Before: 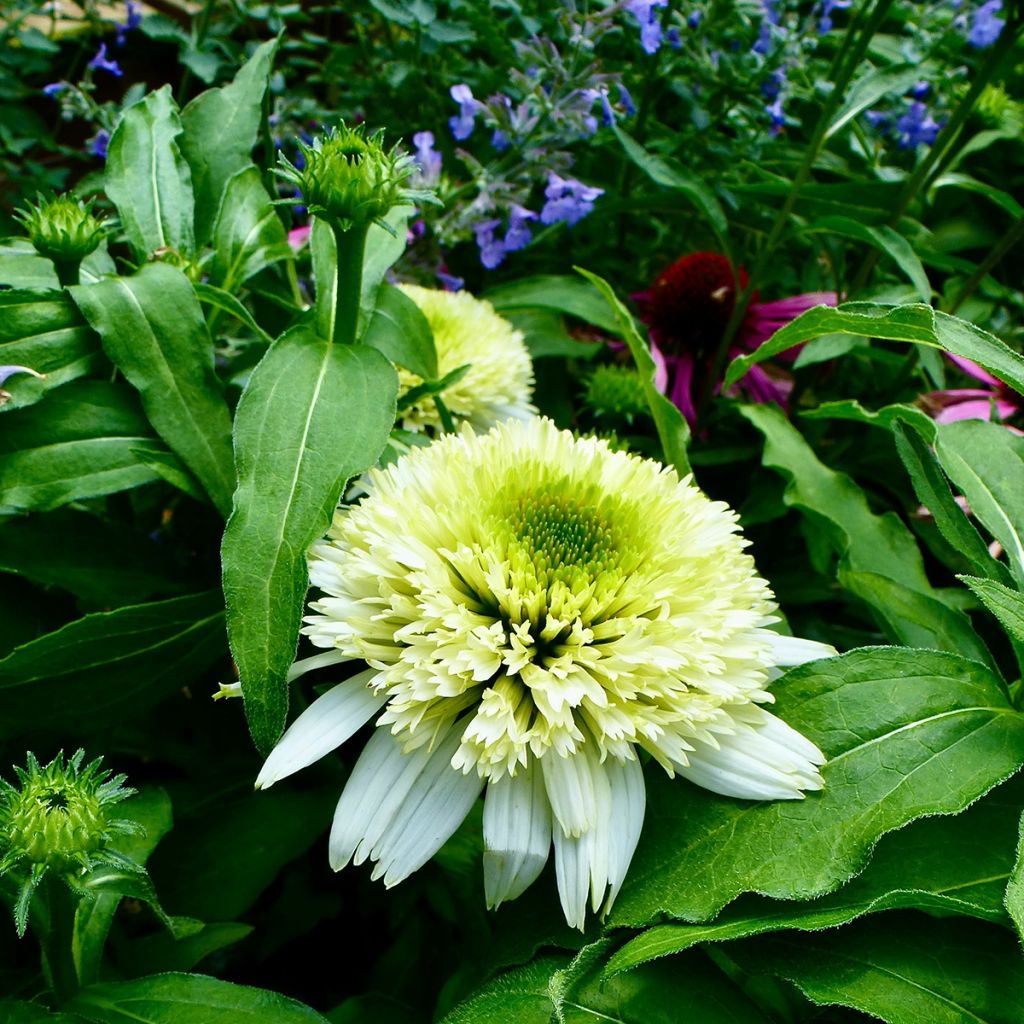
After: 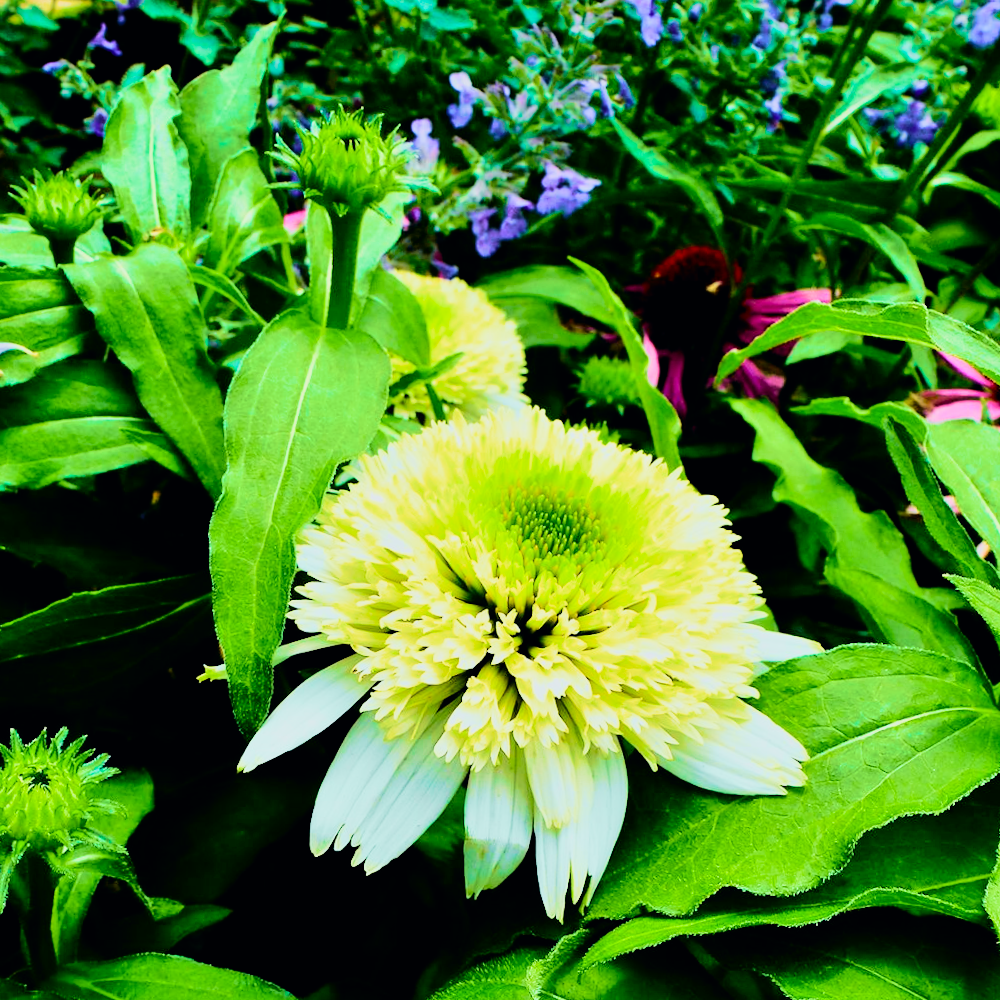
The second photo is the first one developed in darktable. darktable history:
tone equalizer: -8 EV 0.982 EV, -7 EV 1.04 EV, -6 EV 0.973 EV, -5 EV 0.998 EV, -4 EV 1.02 EV, -3 EV 0.74 EV, -2 EV 0.504 EV, -1 EV 0.266 EV, mask exposure compensation -0.501 EV
filmic rgb: black relative exposure -5.07 EV, white relative exposure 3.98 EV, hardness 2.87, contrast 1.3, highlights saturation mix -31.21%, iterations of high-quality reconstruction 0
tone curve: curves: ch0 [(0, 0) (0.11, 0.081) (0.256, 0.259) (0.398, 0.475) (0.498, 0.611) (0.65, 0.757) (0.835, 0.883) (1, 0.961)]; ch1 [(0, 0) (0.346, 0.307) (0.408, 0.369) (0.453, 0.457) (0.482, 0.479) (0.502, 0.498) (0.521, 0.51) (0.553, 0.554) (0.618, 0.65) (0.693, 0.727) (1, 1)]; ch2 [(0, 0) (0.358, 0.362) (0.434, 0.46) (0.485, 0.494) (0.5, 0.494) (0.511, 0.508) (0.537, 0.55) (0.579, 0.599) (0.621, 0.693) (1, 1)], color space Lab, independent channels, preserve colors none
shadows and highlights: shadows 20.72, highlights -19.6, soften with gaussian
velvia: strength 66.99%, mid-tones bias 0.978
crop and rotate: angle -1.37°
contrast equalizer: y [[0.5, 0.488, 0.462, 0.461, 0.491, 0.5], [0.5 ×6], [0.5 ×6], [0 ×6], [0 ×6]]
